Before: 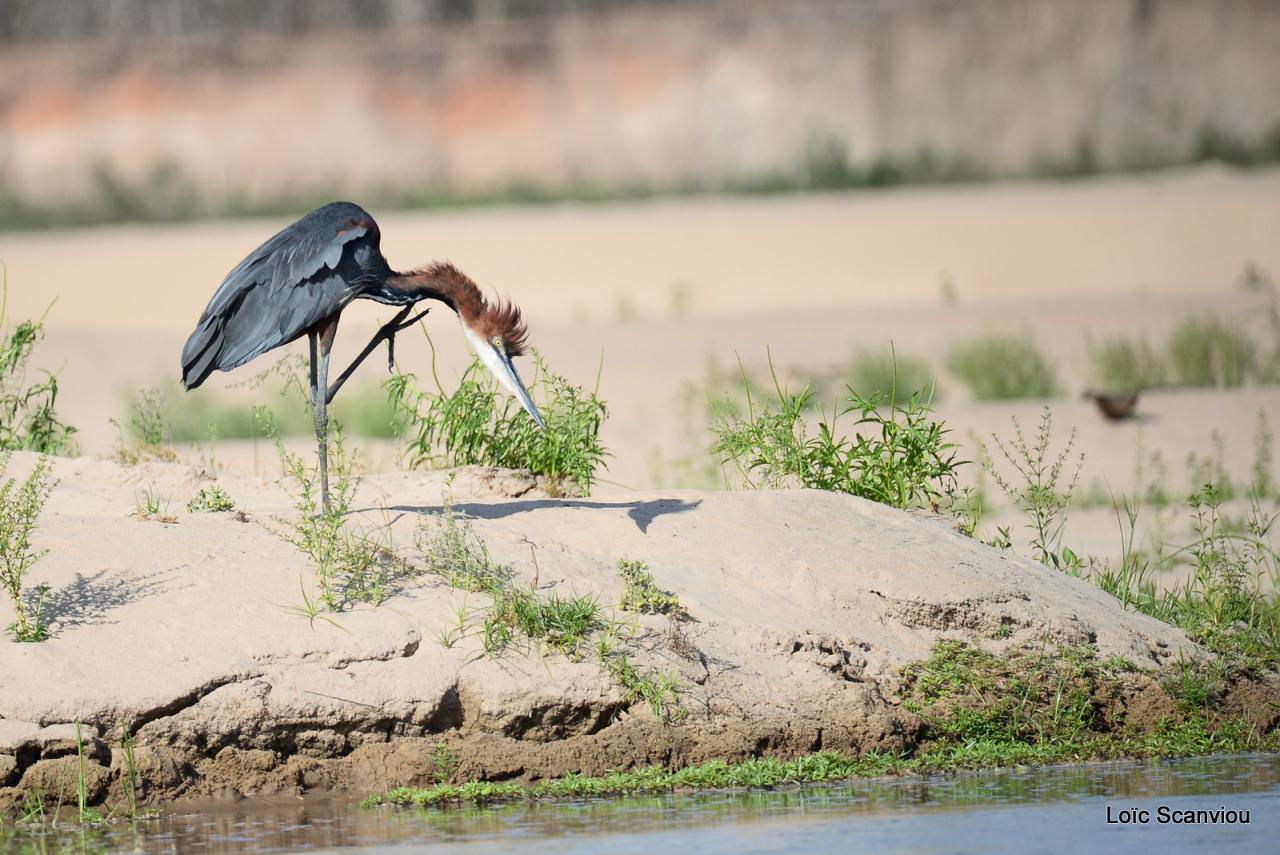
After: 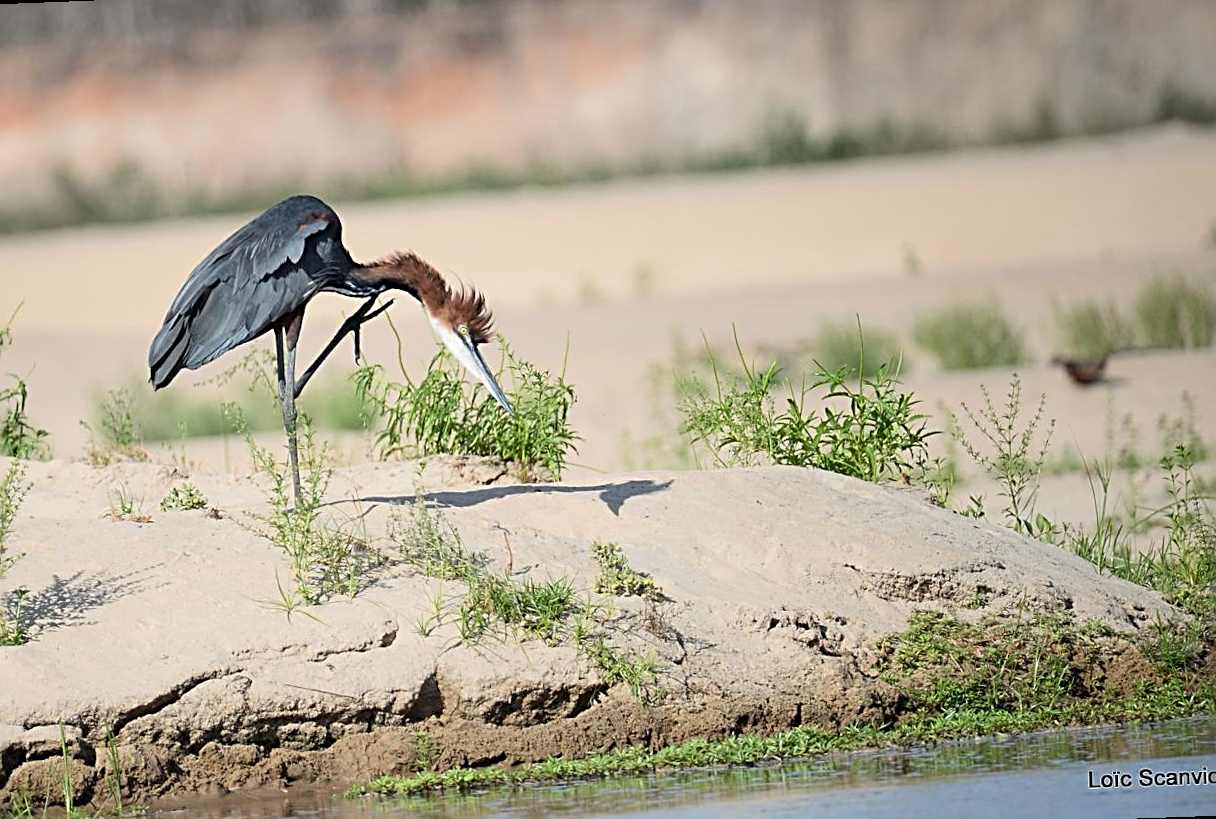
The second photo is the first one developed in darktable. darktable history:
sharpen: radius 2.676, amount 0.669
rotate and perspective: rotation -2.12°, lens shift (vertical) 0.009, lens shift (horizontal) -0.008, automatic cropping original format, crop left 0.036, crop right 0.964, crop top 0.05, crop bottom 0.959
